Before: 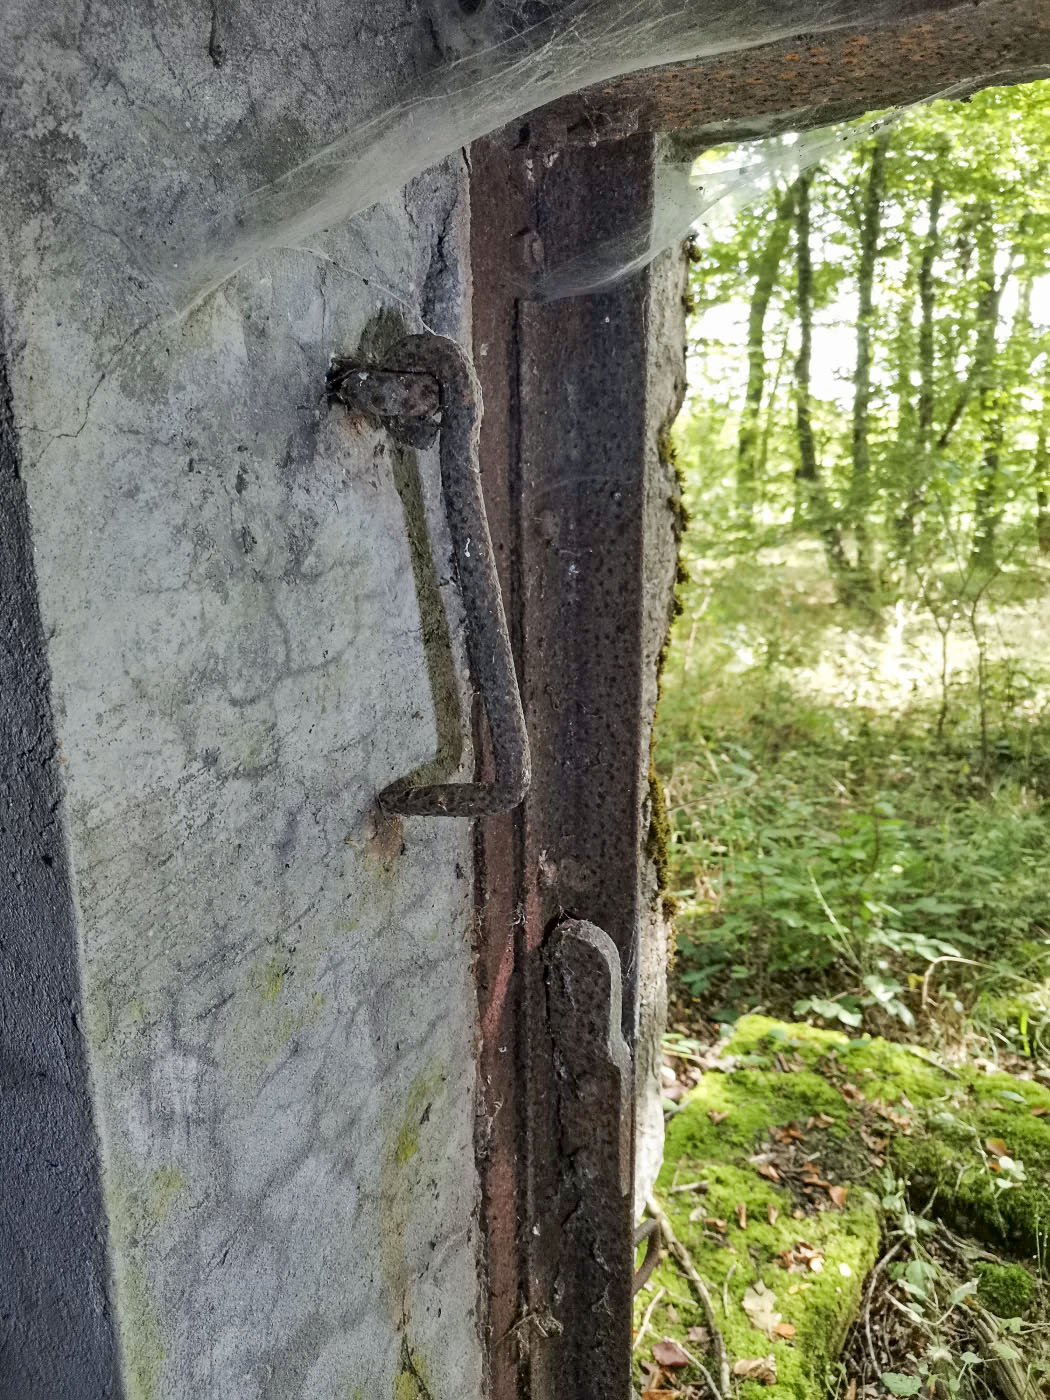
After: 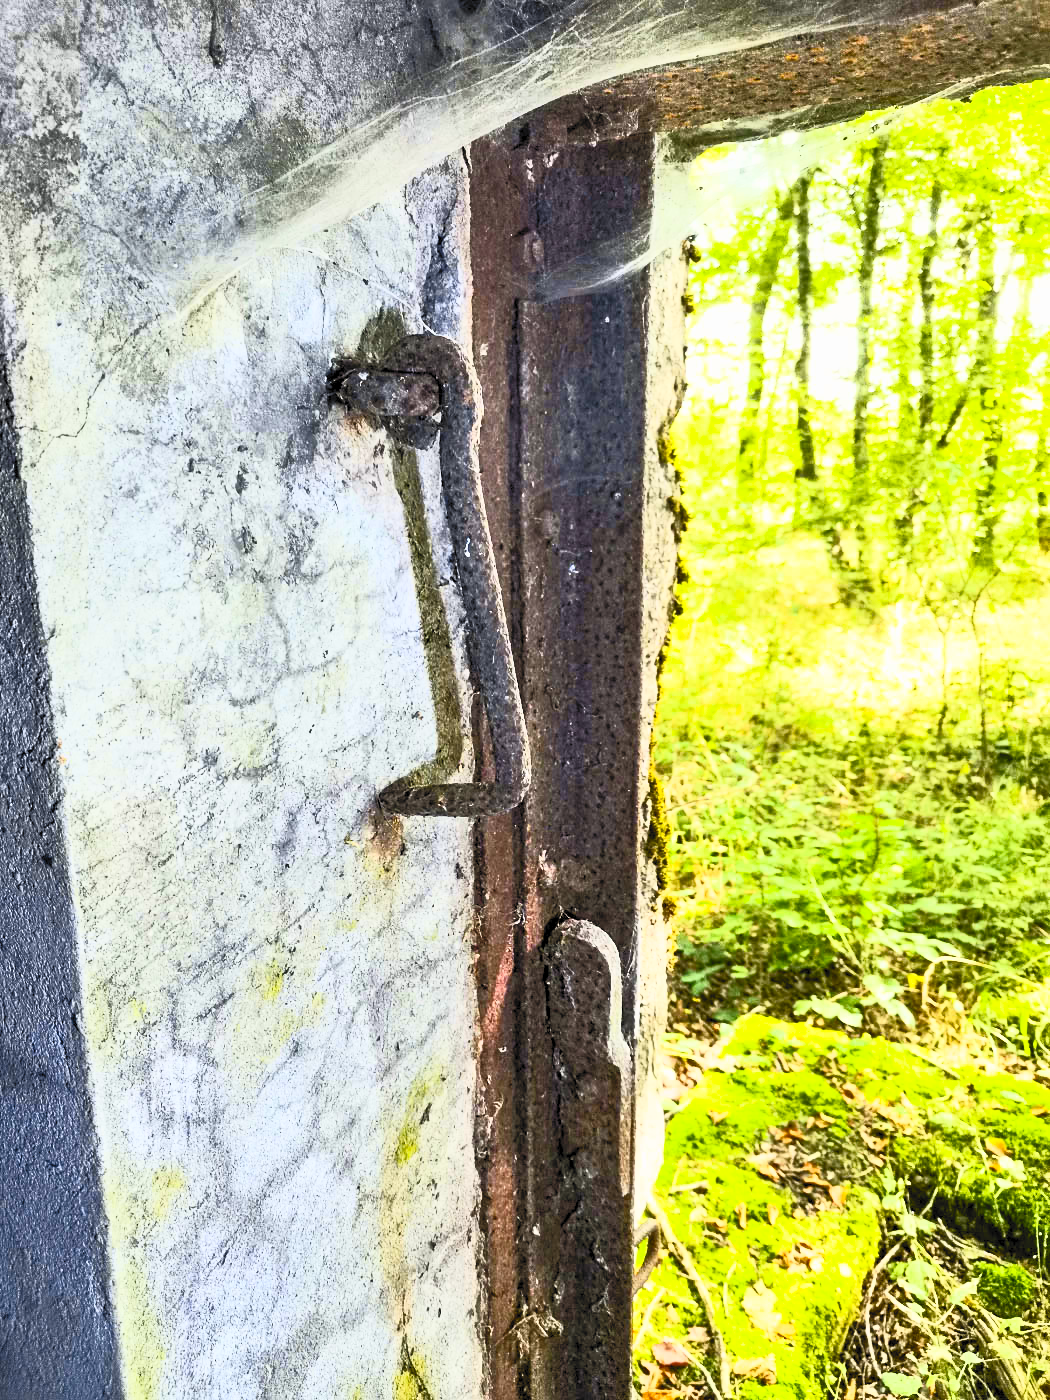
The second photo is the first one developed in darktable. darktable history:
contrast brightness saturation: contrast 1, brightness 1, saturation 1
filmic rgb: black relative exposure -8.79 EV, white relative exposure 4.98 EV, threshold 3 EV, target black luminance 0%, hardness 3.77, latitude 66.33%, contrast 0.822, shadows ↔ highlights balance 20%, color science v5 (2021), contrast in shadows safe, contrast in highlights safe, enable highlight reconstruction true
color contrast: green-magenta contrast 0.8, blue-yellow contrast 1.1, unbound 0
